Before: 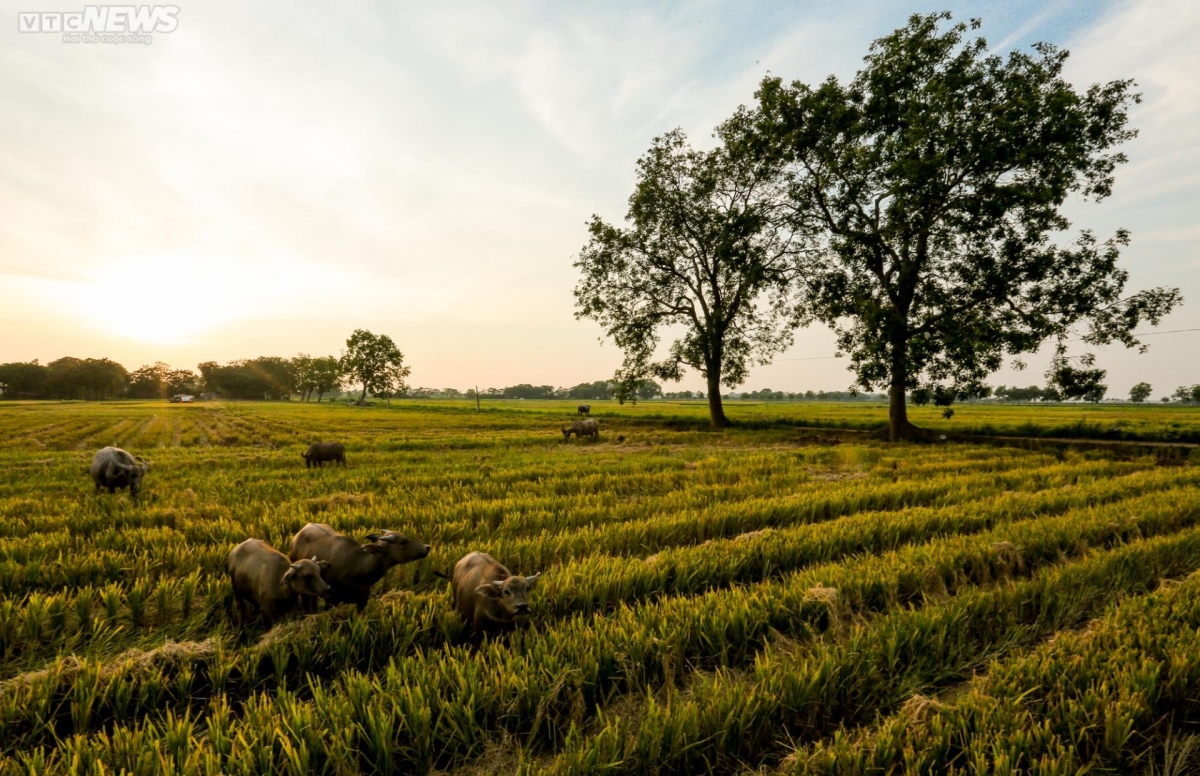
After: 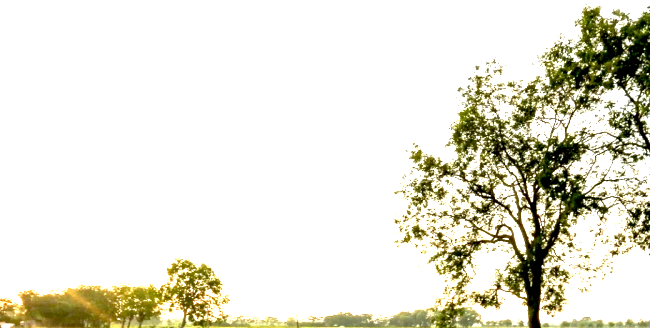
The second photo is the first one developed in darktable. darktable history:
crop: left 15.005%, top 9.314%, right 30.823%, bottom 48.382%
exposure: black level correction 0.006, exposure 2.077 EV, compensate highlight preservation false
